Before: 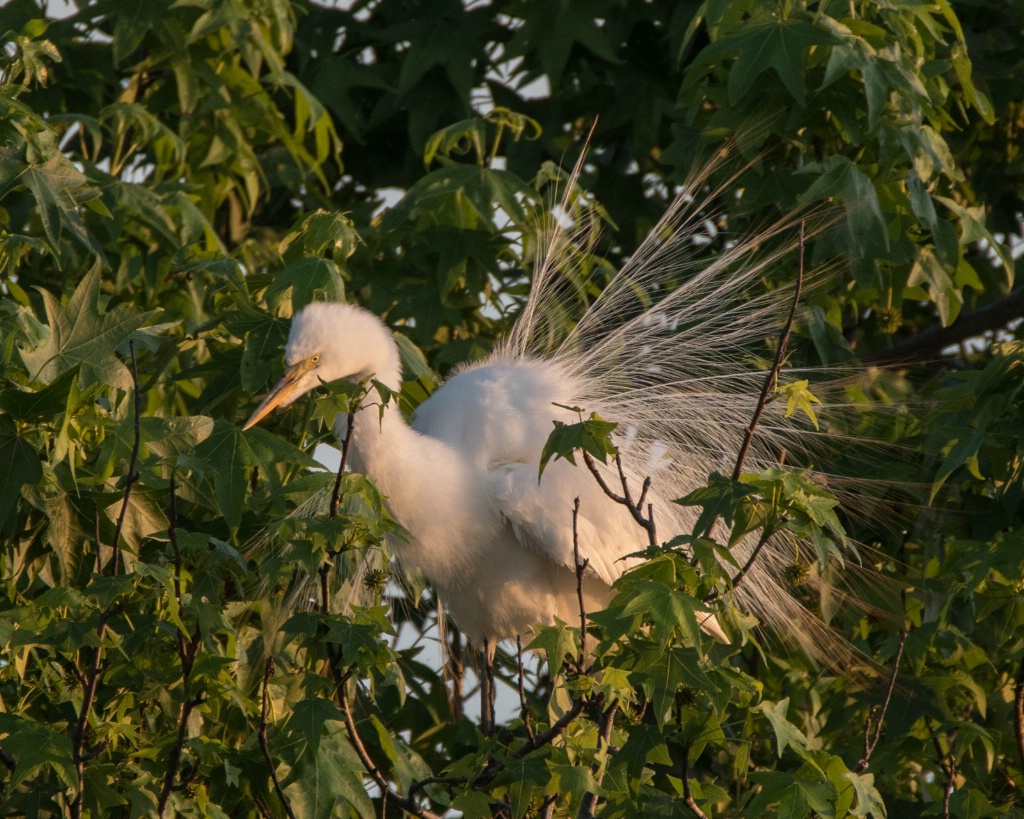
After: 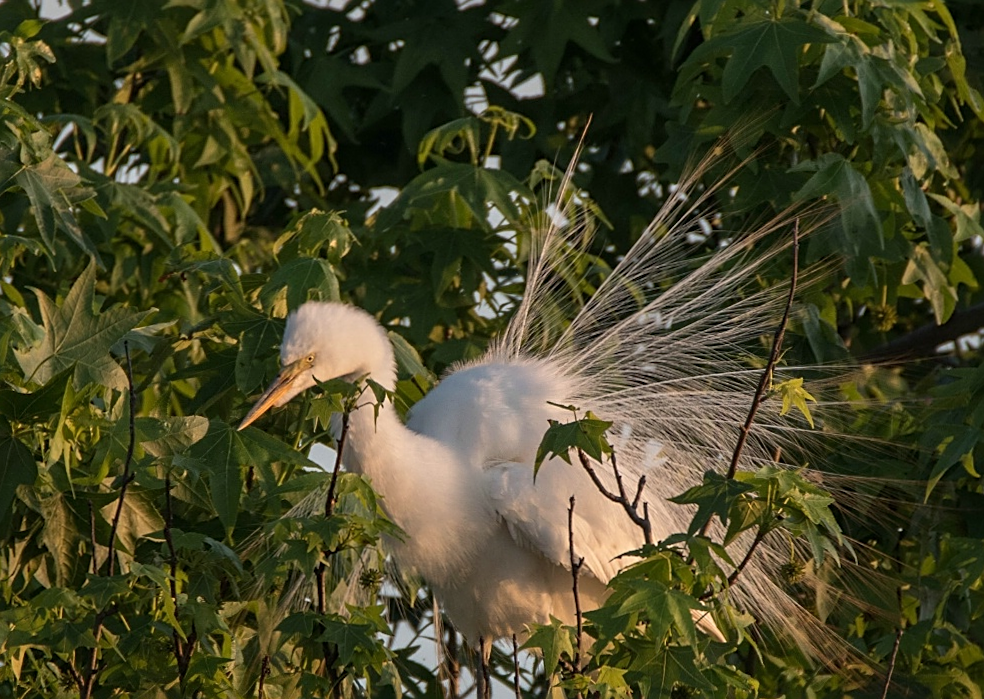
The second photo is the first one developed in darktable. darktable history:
sharpen: on, module defaults
crop and rotate: angle 0.2°, left 0.275%, right 3.127%, bottom 14.18%
